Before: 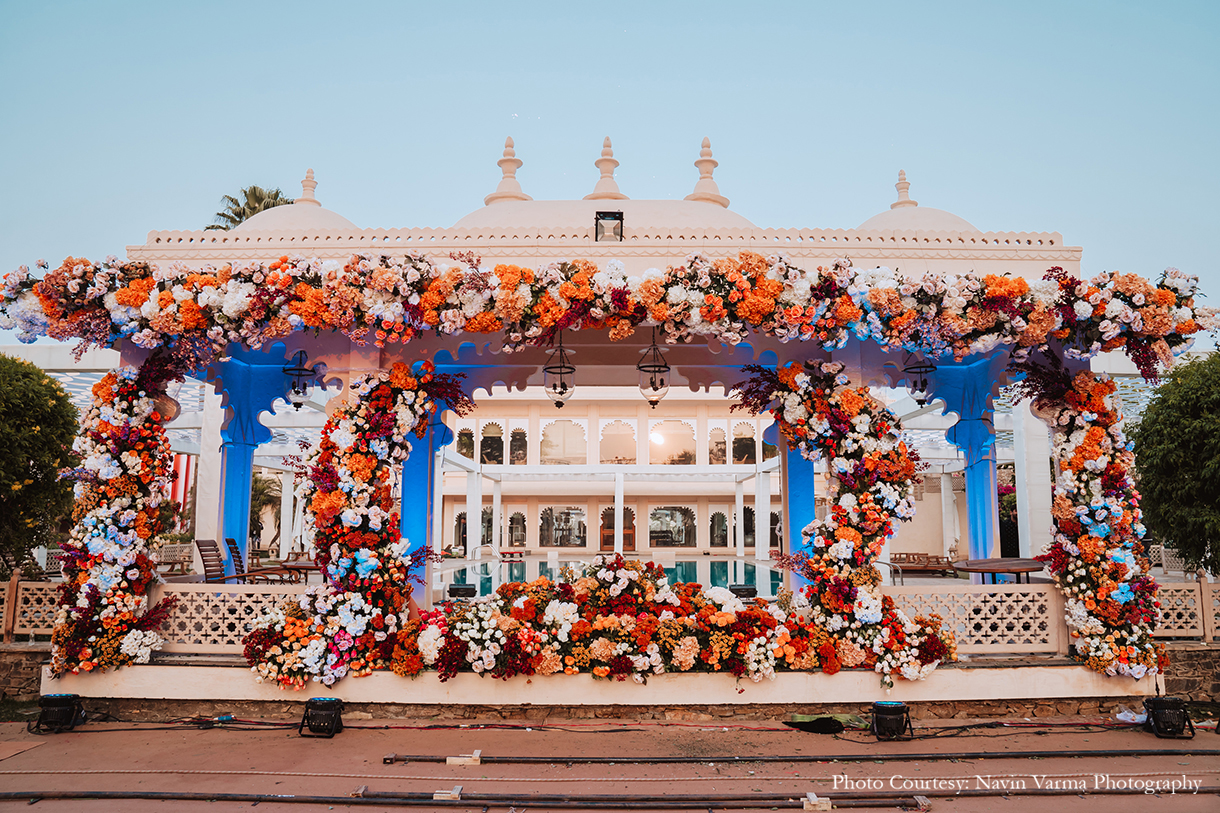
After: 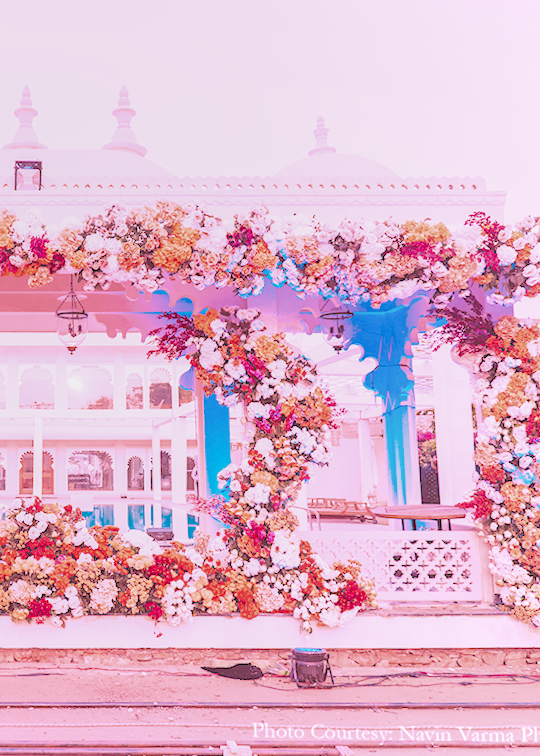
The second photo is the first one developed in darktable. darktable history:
filmic rgb "scene-referred default": black relative exposure -7.65 EV, white relative exposure 4.56 EV, hardness 3.61
crop: left 47.628%, top 6.643%, right 7.874%
raw chromatic aberrations: on, module defaults
color balance rgb: perceptual saturation grading › global saturation 25%, global vibrance 20%
highlight reconstruction: method reconstruct color, iterations 1, diameter of reconstruction 64 px
hot pixels: on, module defaults
lens correction: scale 1.01, crop 1, focal 85, aperture 2.8, distance 7.77, camera "Canon EOS RP", lens "Canon RF 85mm F2 MACRO IS STM"
tone equalizer "mask blending: all purposes": on, module defaults
exposure: black level correction 0.001, exposure 0.955 EV, compensate exposure bias true, compensate highlight preservation false
haze removal: compatibility mode true, adaptive false
tone curve: curves: ch0 [(0, 0) (0.915, 0.89) (1, 1)]
shadows and highlights: shadows 25, highlights -25
white balance: red 1.865, blue 1.754
denoise (profiled): preserve shadows 1.11, scattering 0.121, a [-1, 0, 0], b [0, 0, 0], y [[0.5 ×7] ×4, [0.507, 0.516, 0.526, 0.531, 0.526, 0.516, 0.507], [0.5 ×7]], compensate highlight preservation false
local contrast: detail 130%
